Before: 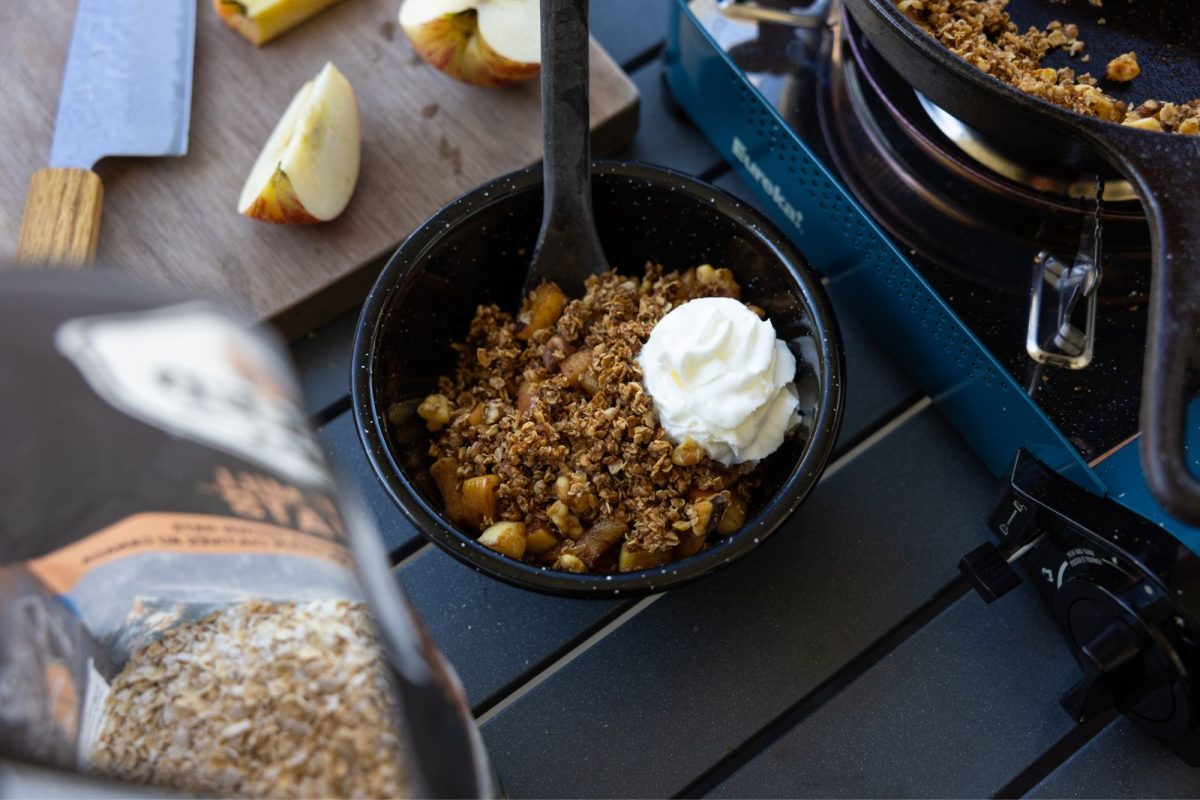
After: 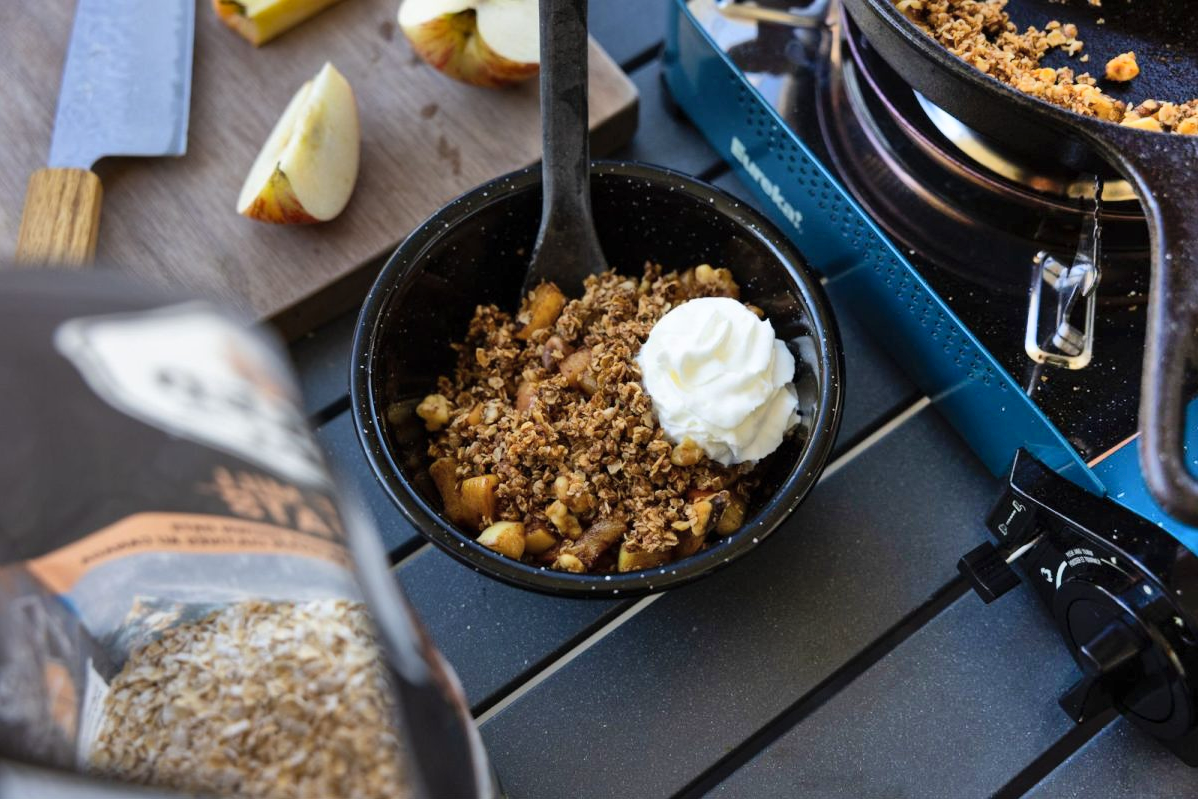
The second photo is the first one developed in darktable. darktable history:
shadows and highlights: shadows 61.05, highlights -60.14, soften with gaussian
crop: left 0.154%
